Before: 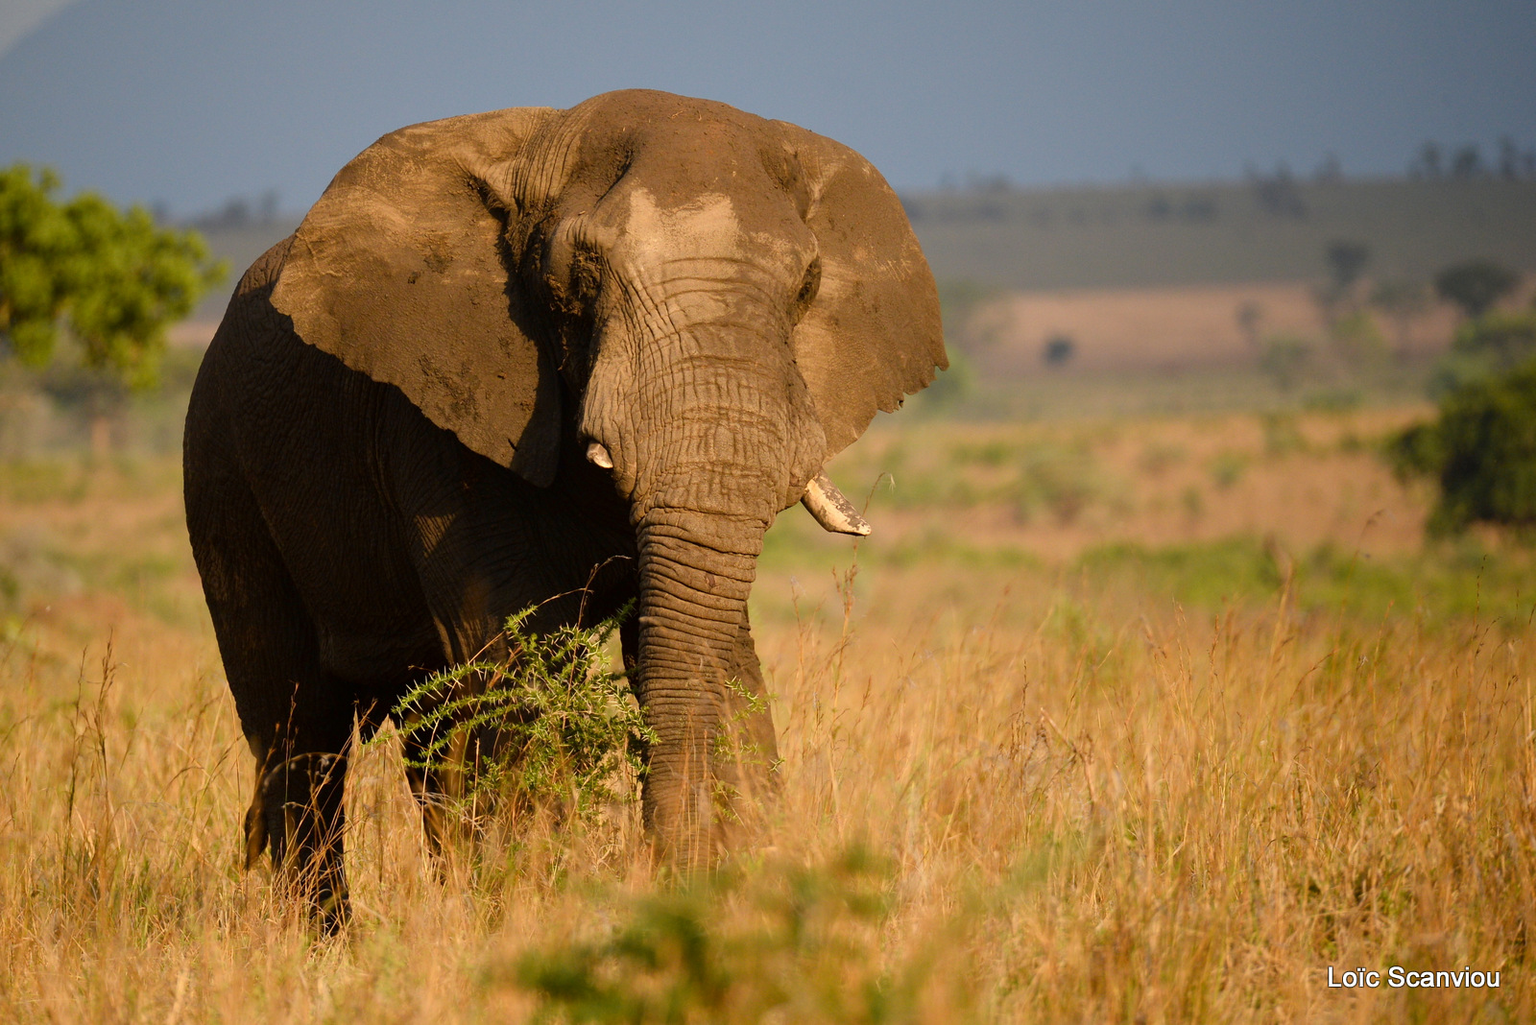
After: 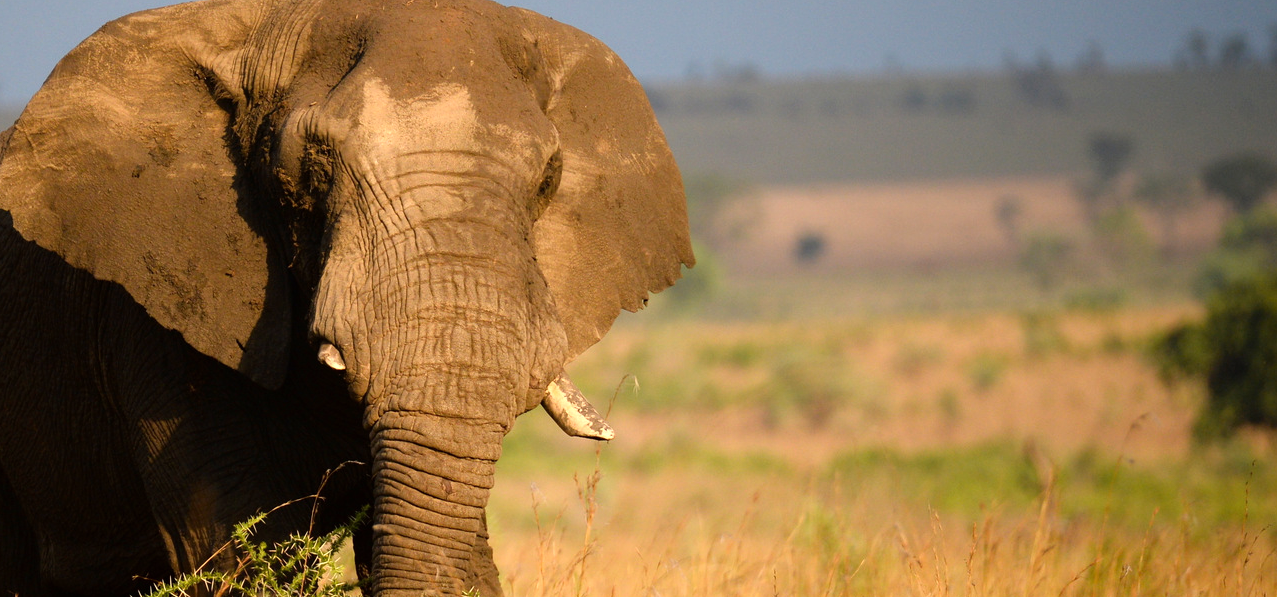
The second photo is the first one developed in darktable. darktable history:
crop: left 18.316%, top 11.127%, right 1.827%, bottom 32.955%
tone equalizer: -8 EV -0.407 EV, -7 EV -0.422 EV, -6 EV -0.299 EV, -5 EV -0.252 EV, -3 EV 0.191 EV, -2 EV 0.345 EV, -1 EV 0.405 EV, +0 EV 0.434 EV
